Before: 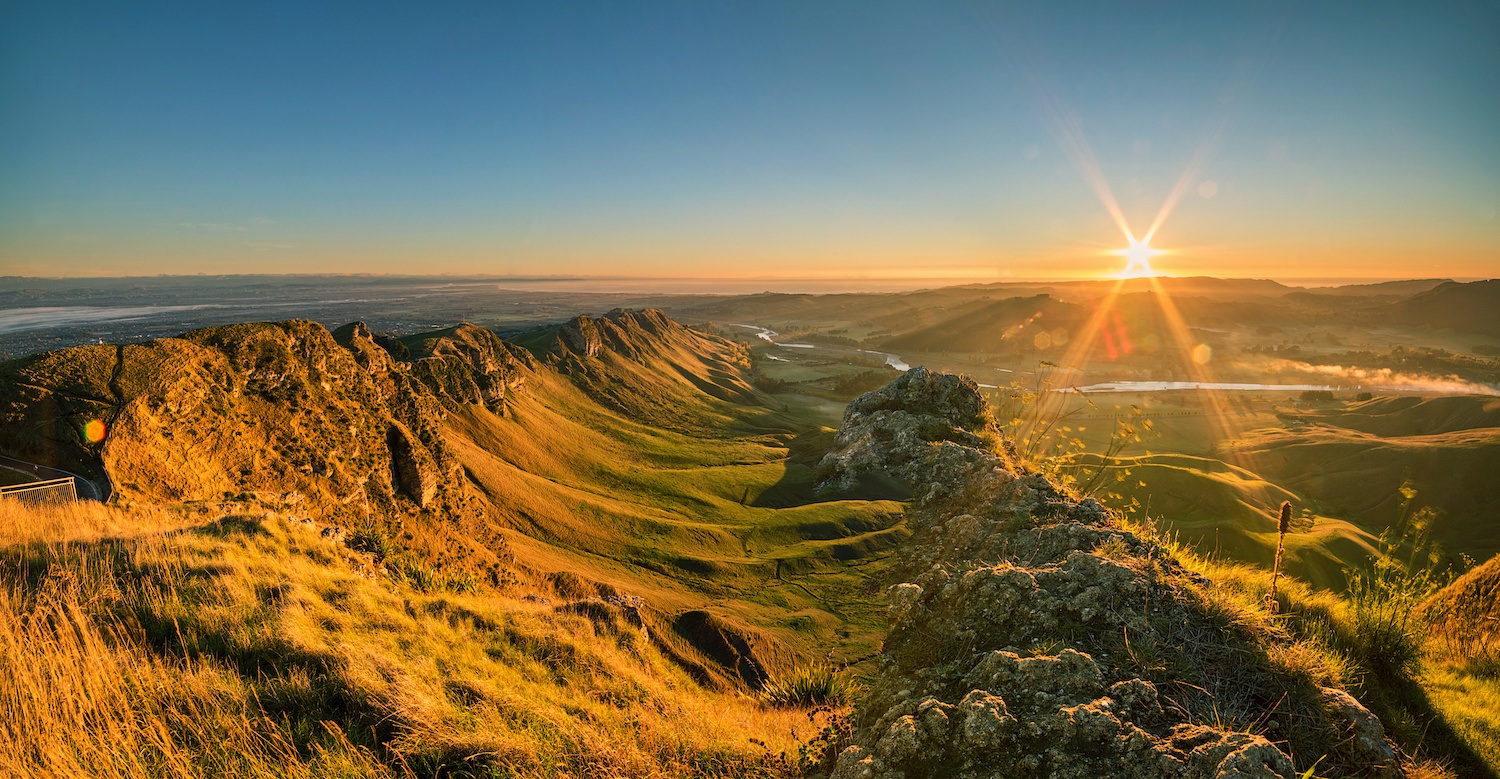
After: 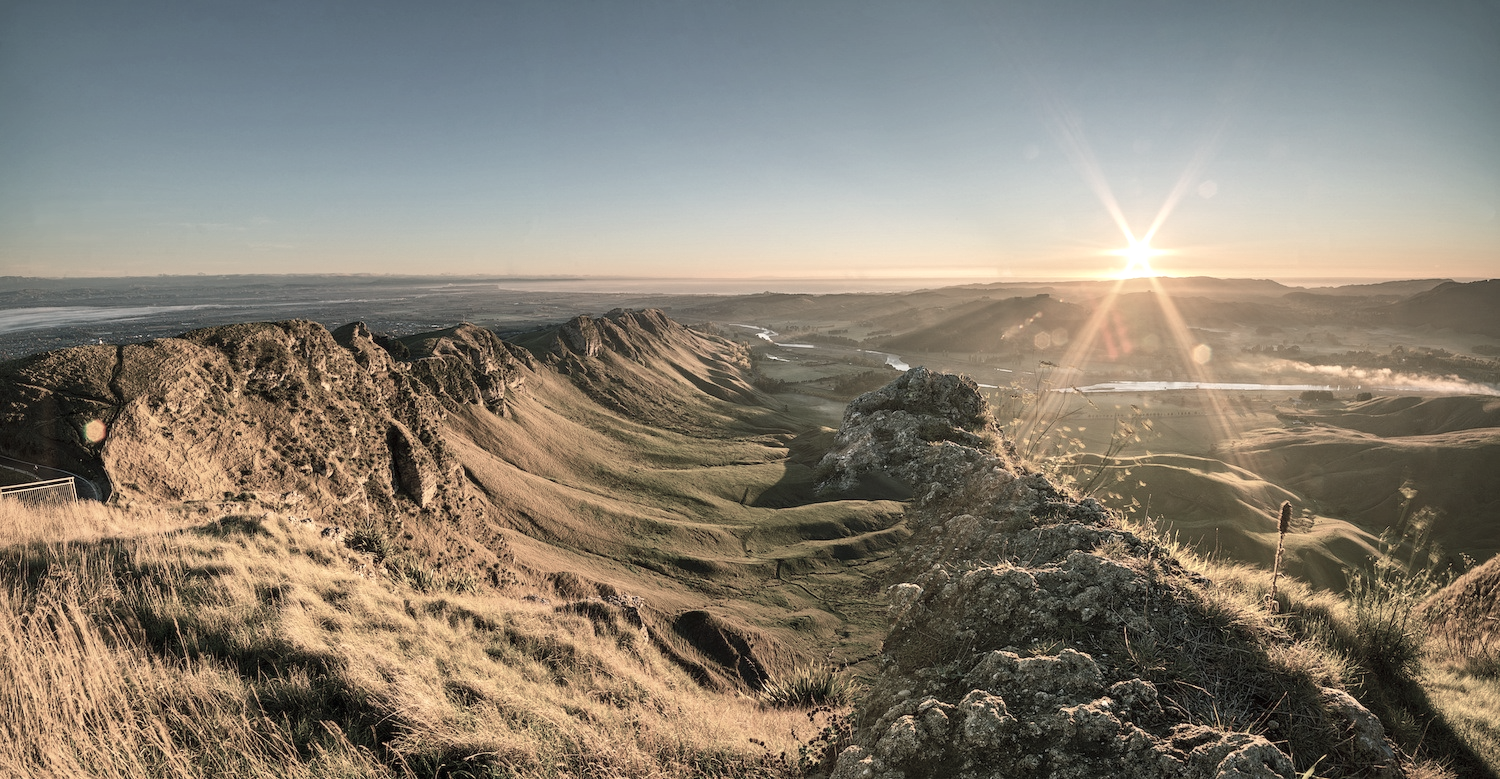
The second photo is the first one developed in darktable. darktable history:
color correction: highlights b* -0.02, saturation 0.356
exposure: black level correction 0, exposure 0.395 EV, compensate highlight preservation false
